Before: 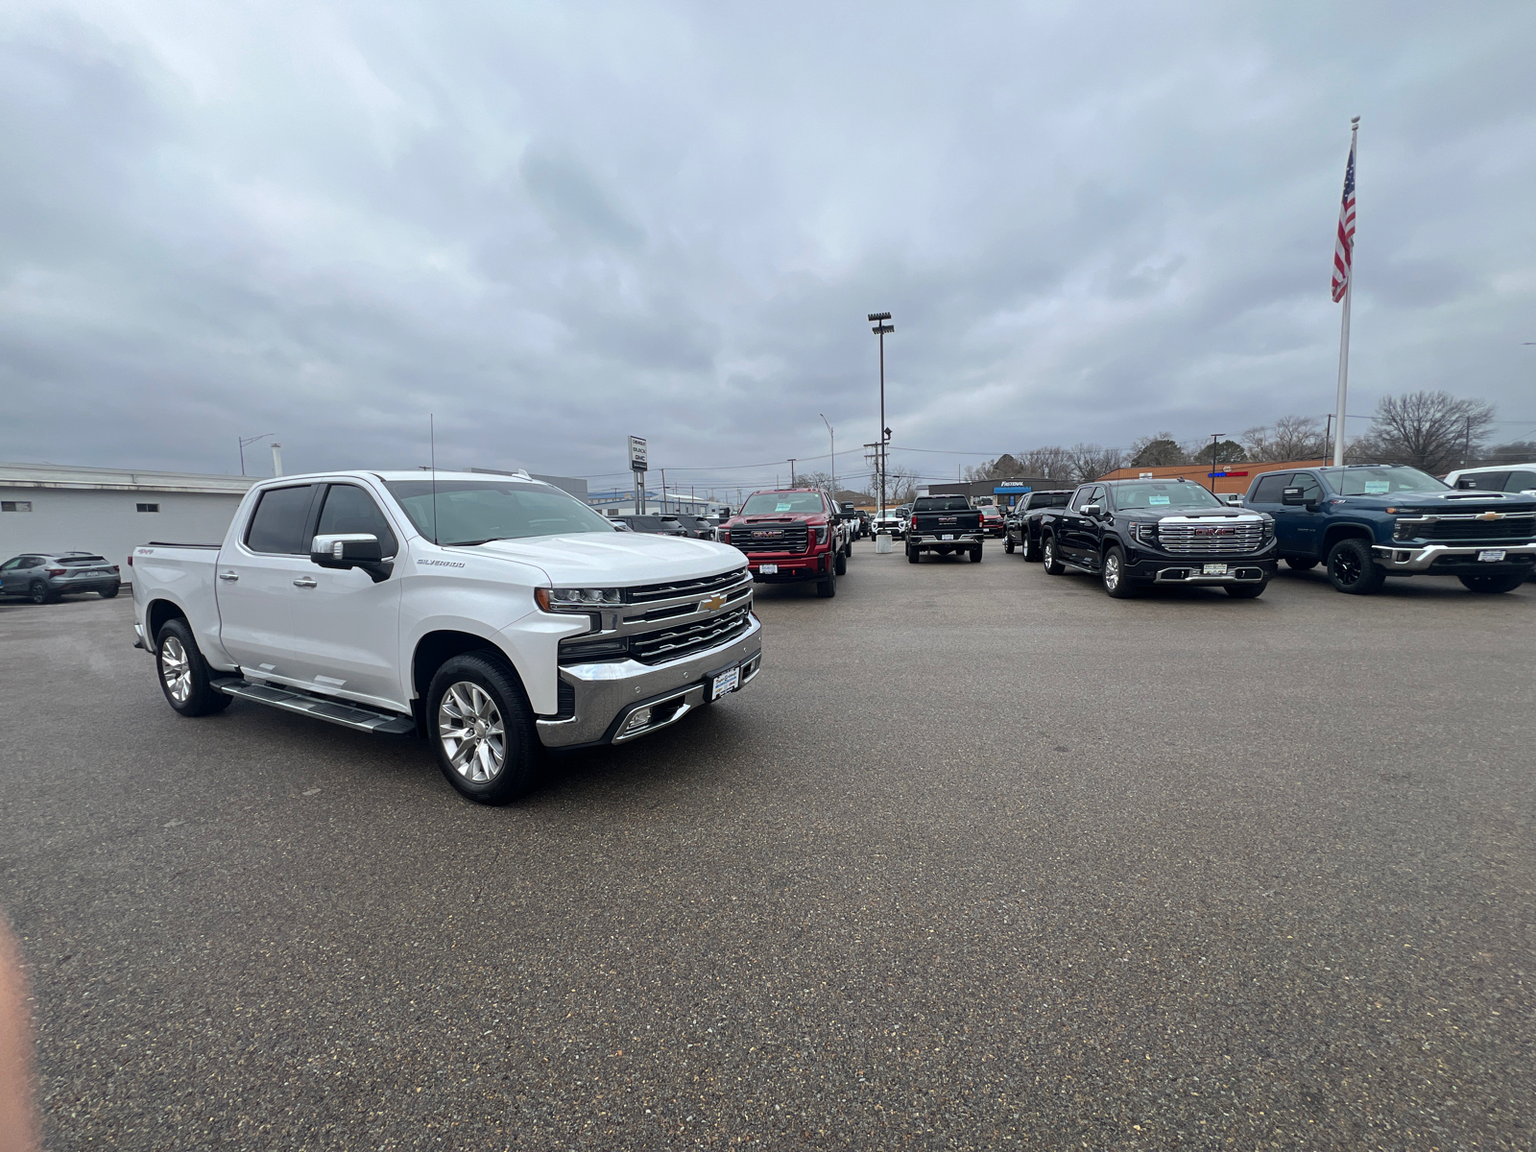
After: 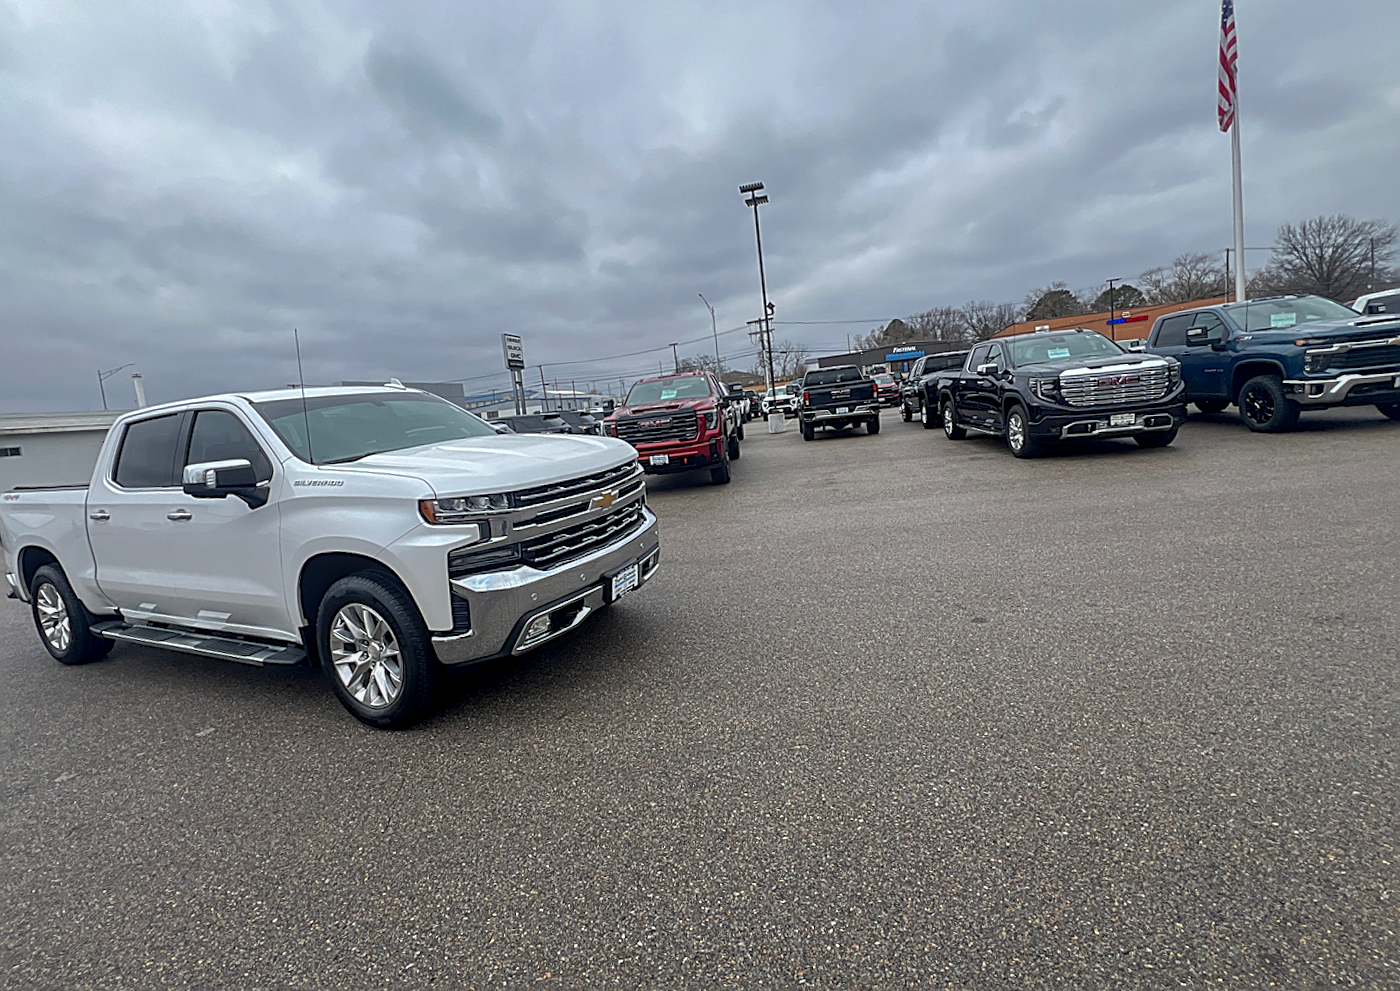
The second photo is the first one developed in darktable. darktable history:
sharpen: amount 0.75
shadows and highlights: on, module defaults
local contrast: on, module defaults
crop and rotate: angle 1.96°, left 5.673%, top 5.673%
rotate and perspective: rotation -3°, crop left 0.031, crop right 0.968, crop top 0.07, crop bottom 0.93
